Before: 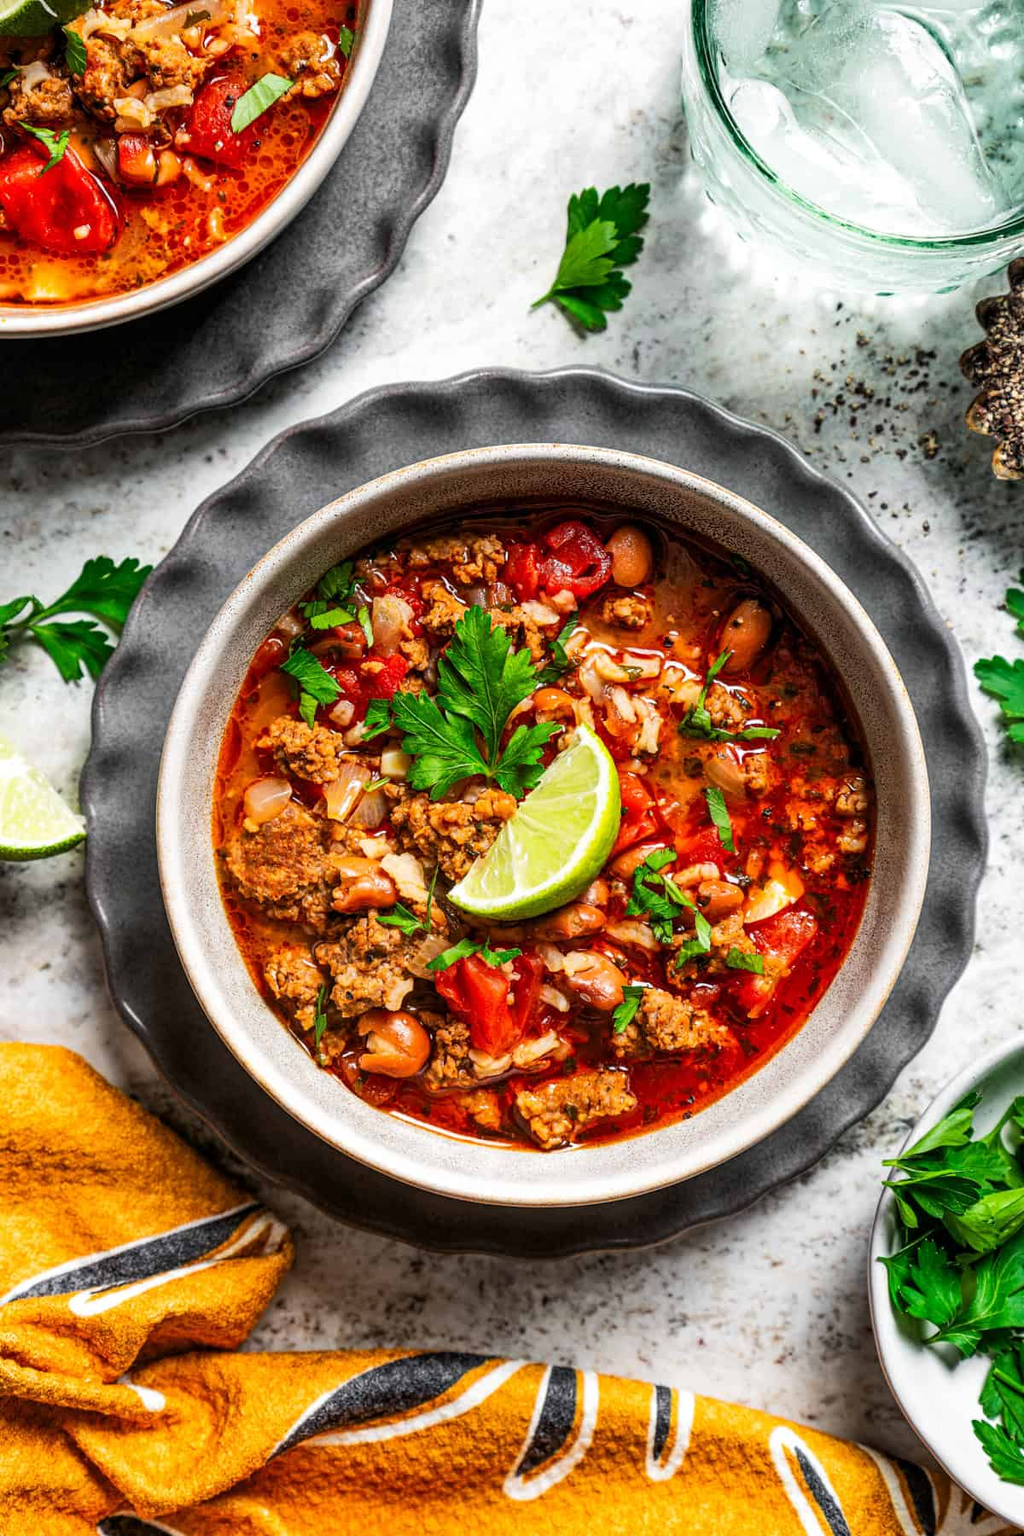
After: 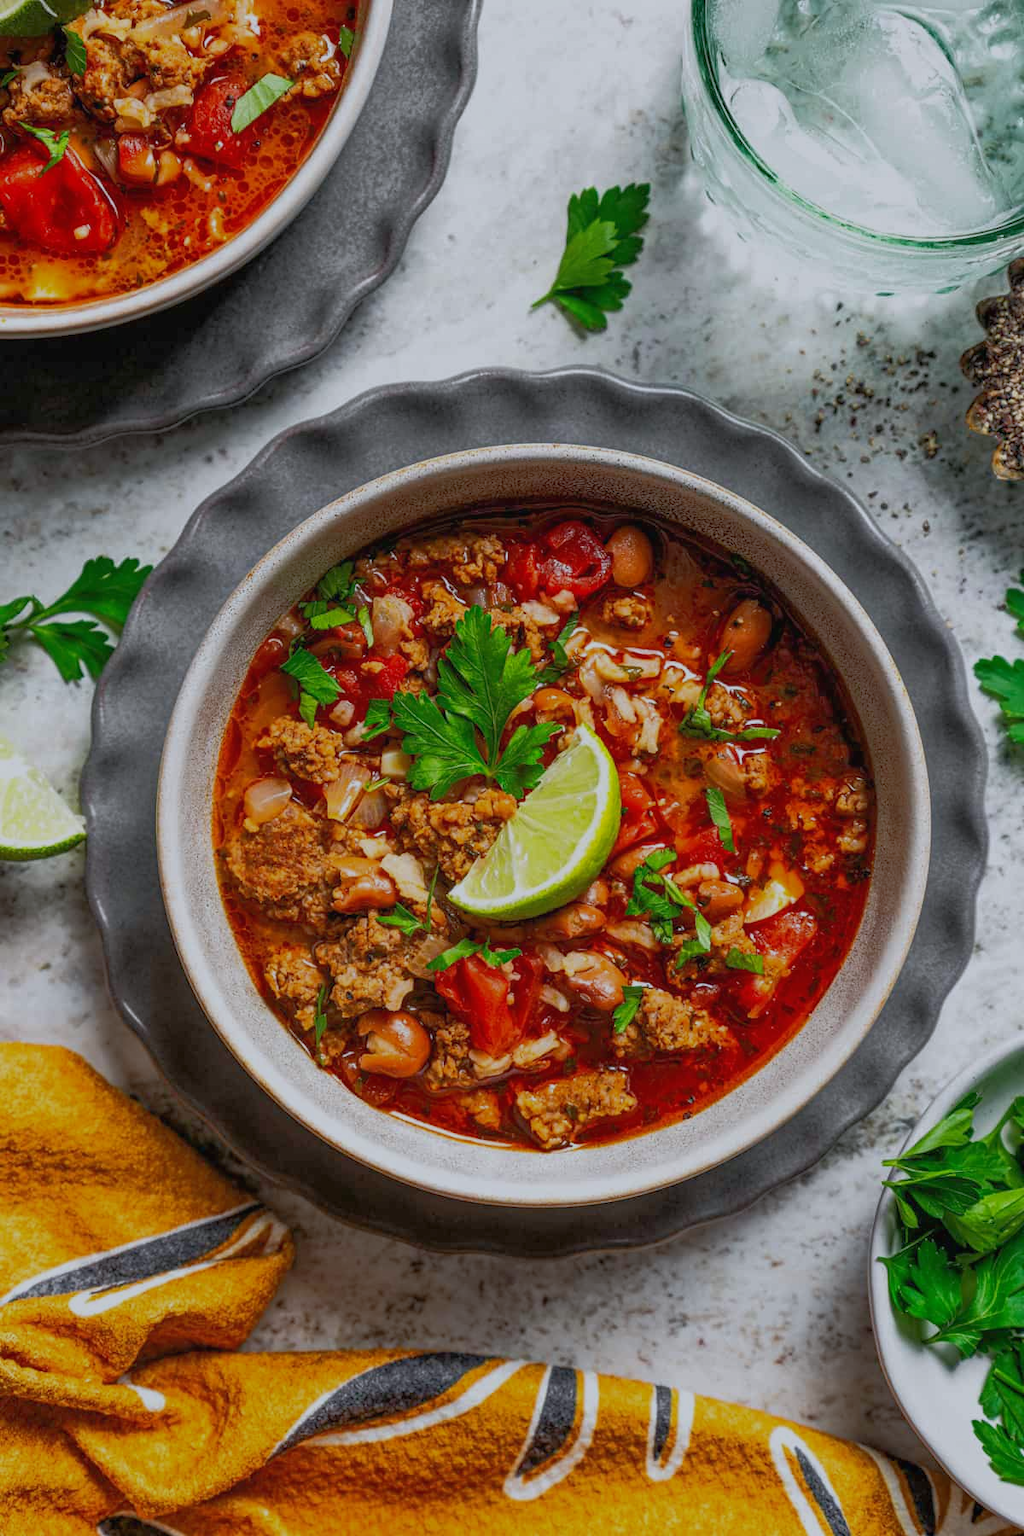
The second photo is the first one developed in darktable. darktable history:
local contrast: mode bilateral grid, contrast 100, coarseness 100, detail 91%, midtone range 0.2
rgb curve: curves: ch0 [(0, 0) (0.072, 0.166) (0.217, 0.293) (0.414, 0.42) (1, 1)], compensate middle gray true, preserve colors basic power
white balance: red 0.974, blue 1.044
exposure: black level correction 0, exposure -0.721 EV, compensate highlight preservation false
